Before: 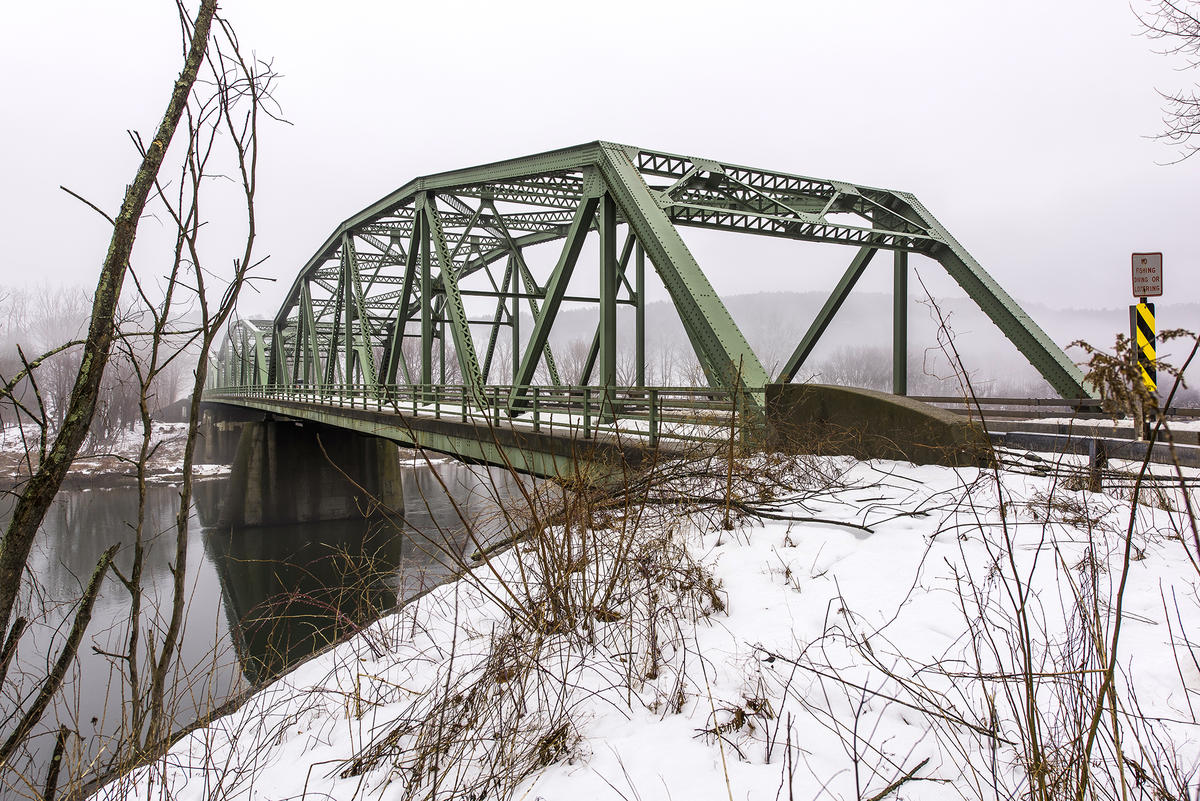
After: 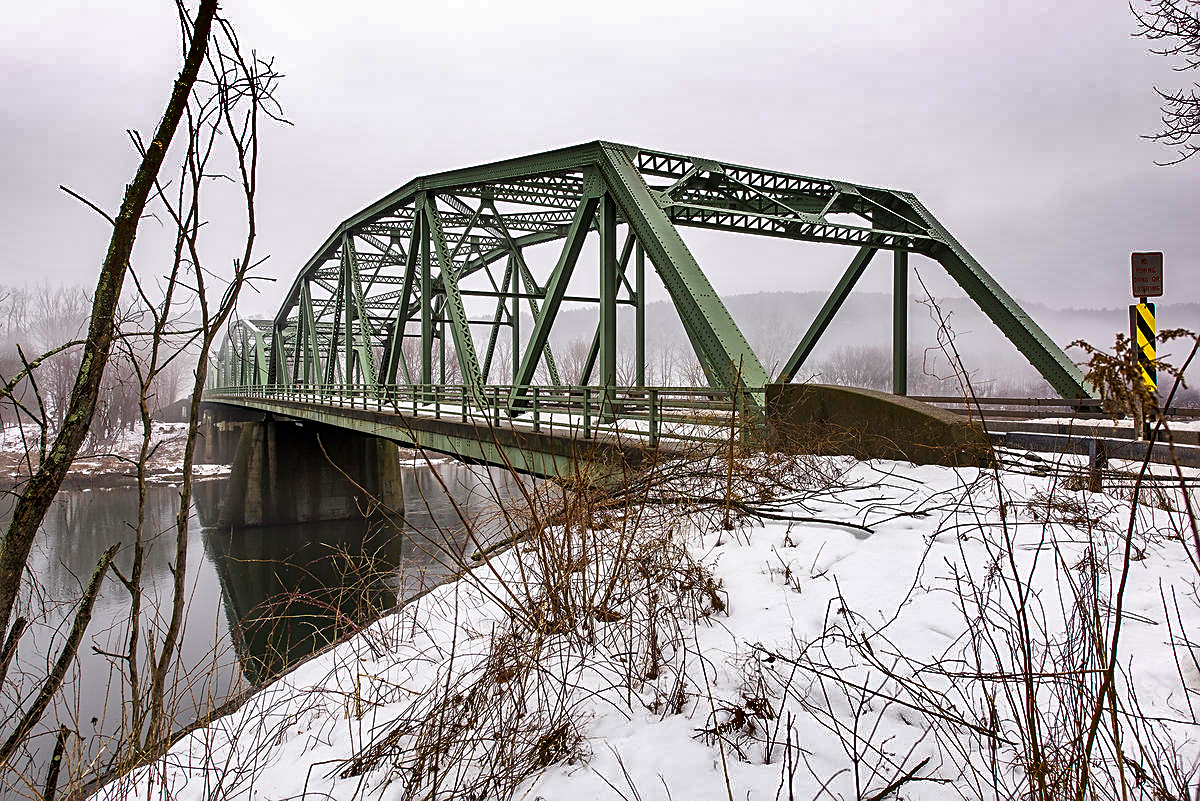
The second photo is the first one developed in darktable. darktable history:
sharpen: on, module defaults
shadows and highlights: shadows 20.91, highlights -82.73, soften with gaussian
